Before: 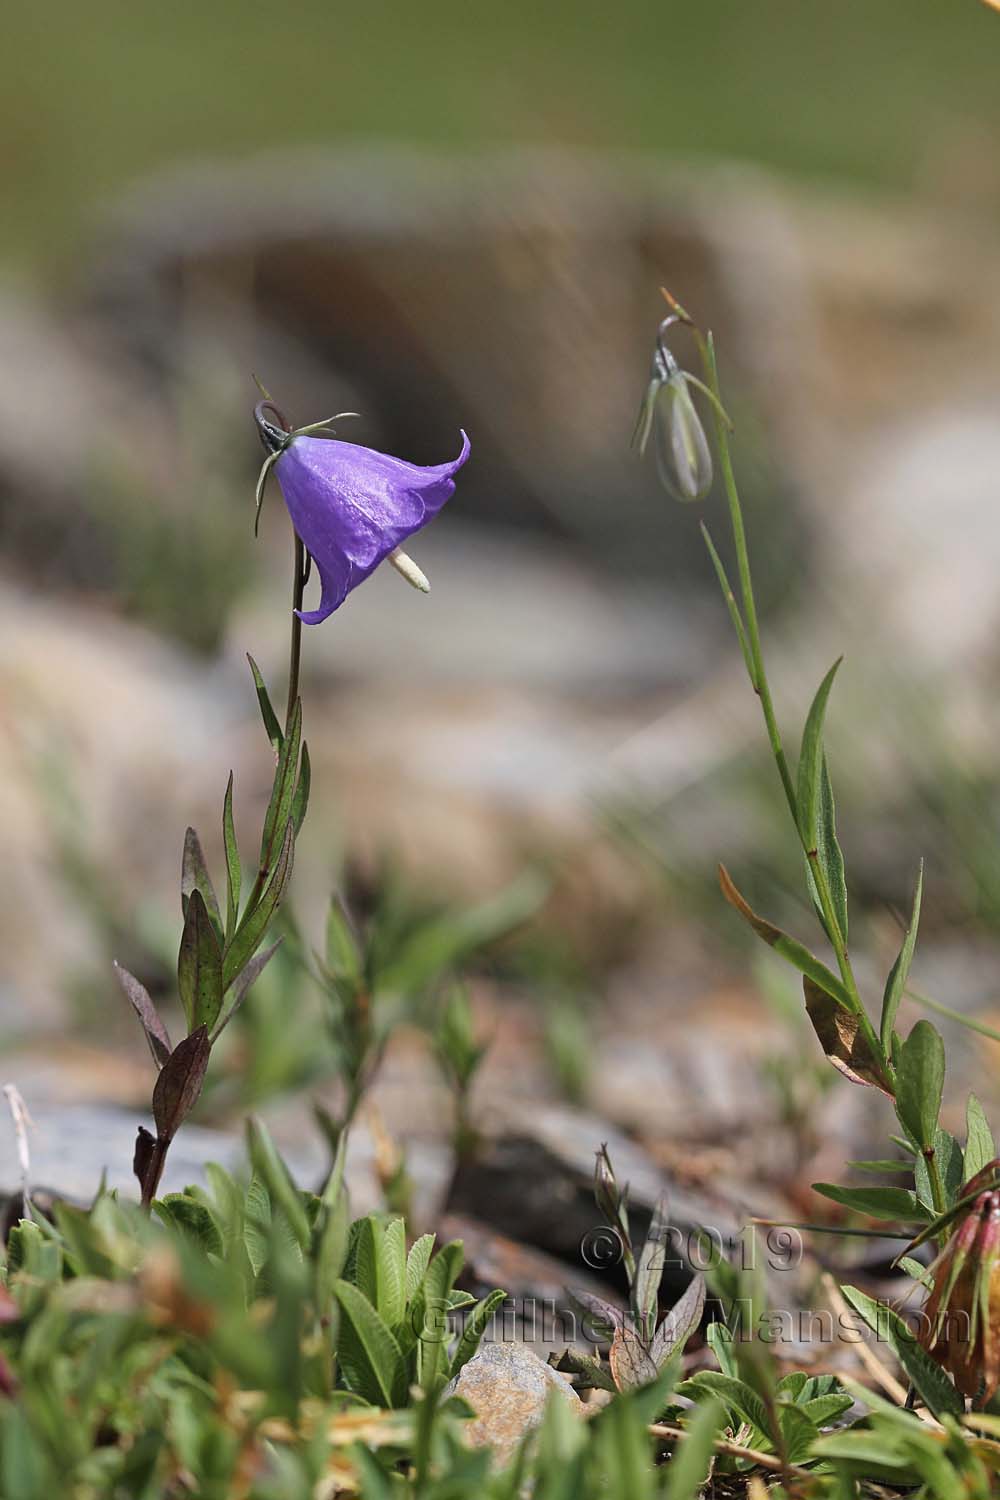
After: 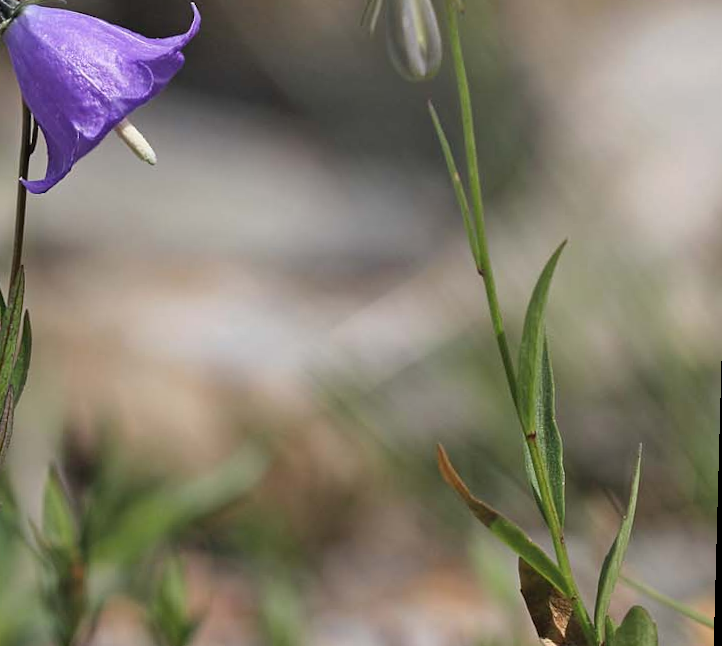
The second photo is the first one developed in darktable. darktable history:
shadows and highlights: radius 125.46, shadows 30.51, highlights -30.51, low approximation 0.01, soften with gaussian
crop and rotate: left 27.938%, top 27.046%, bottom 27.046%
rotate and perspective: rotation 1.57°, crop left 0.018, crop right 0.982, crop top 0.039, crop bottom 0.961
